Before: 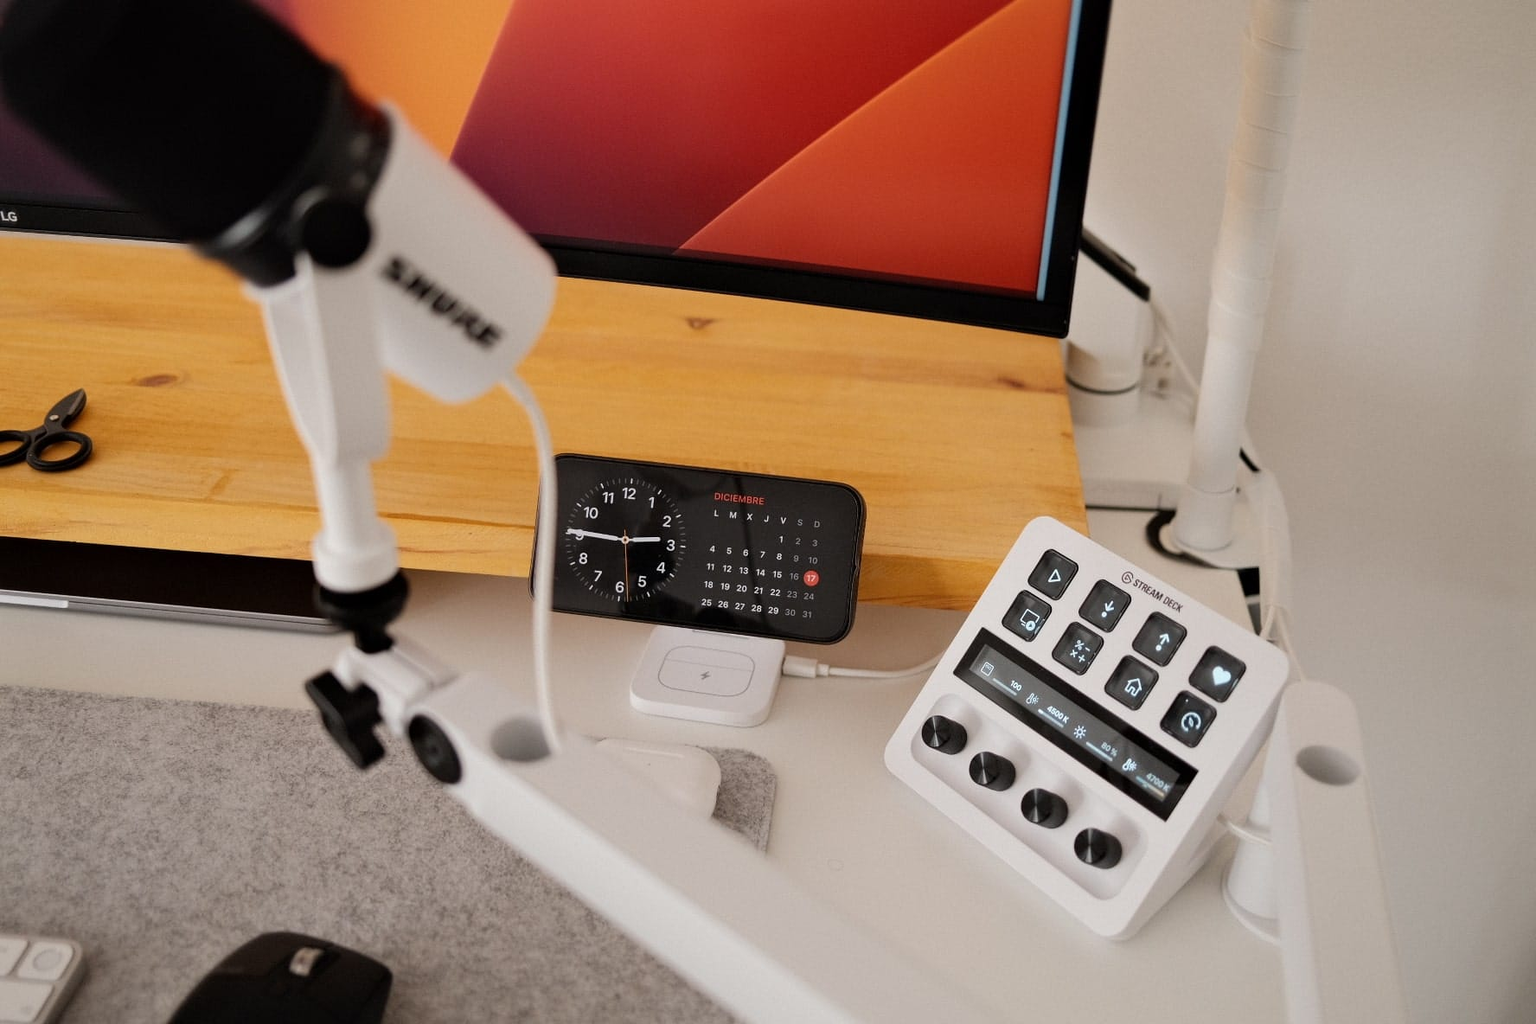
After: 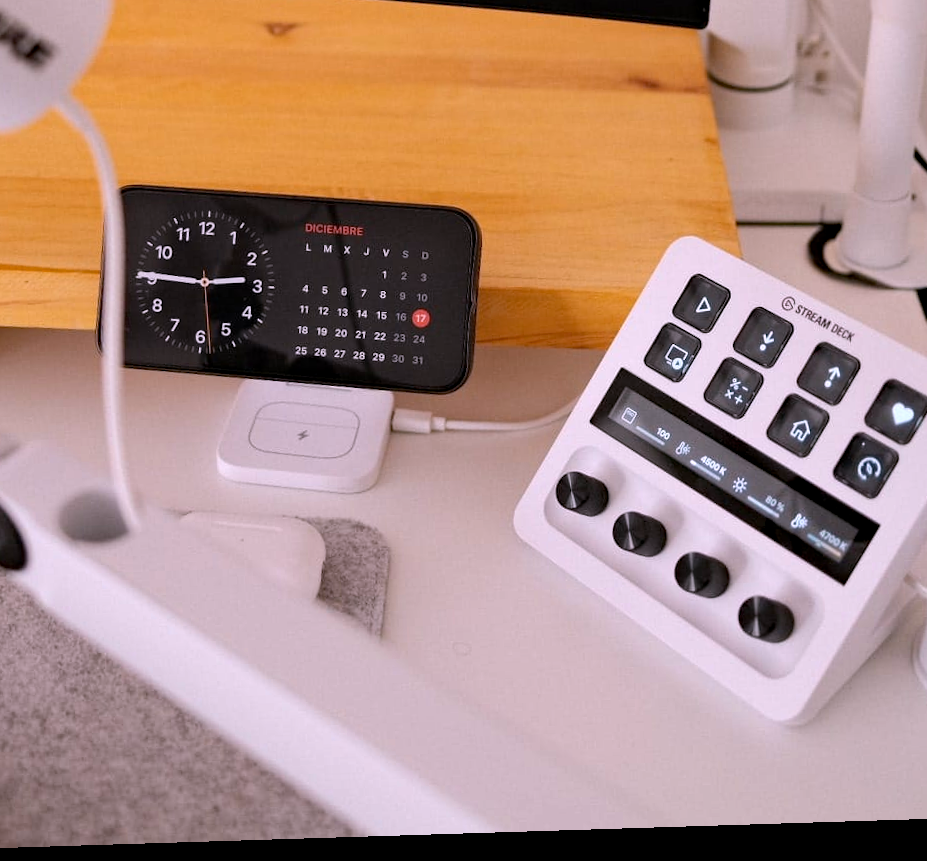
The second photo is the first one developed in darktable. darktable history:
rotate and perspective: rotation -2.22°, lens shift (horizontal) -0.022, automatic cropping off
exposure: exposure 0.078 EV, compensate highlight preservation false
haze removal: compatibility mode true, adaptive false
white balance: red 1.066, blue 1.119
crop and rotate: left 29.237%, top 31.152%, right 19.807%
